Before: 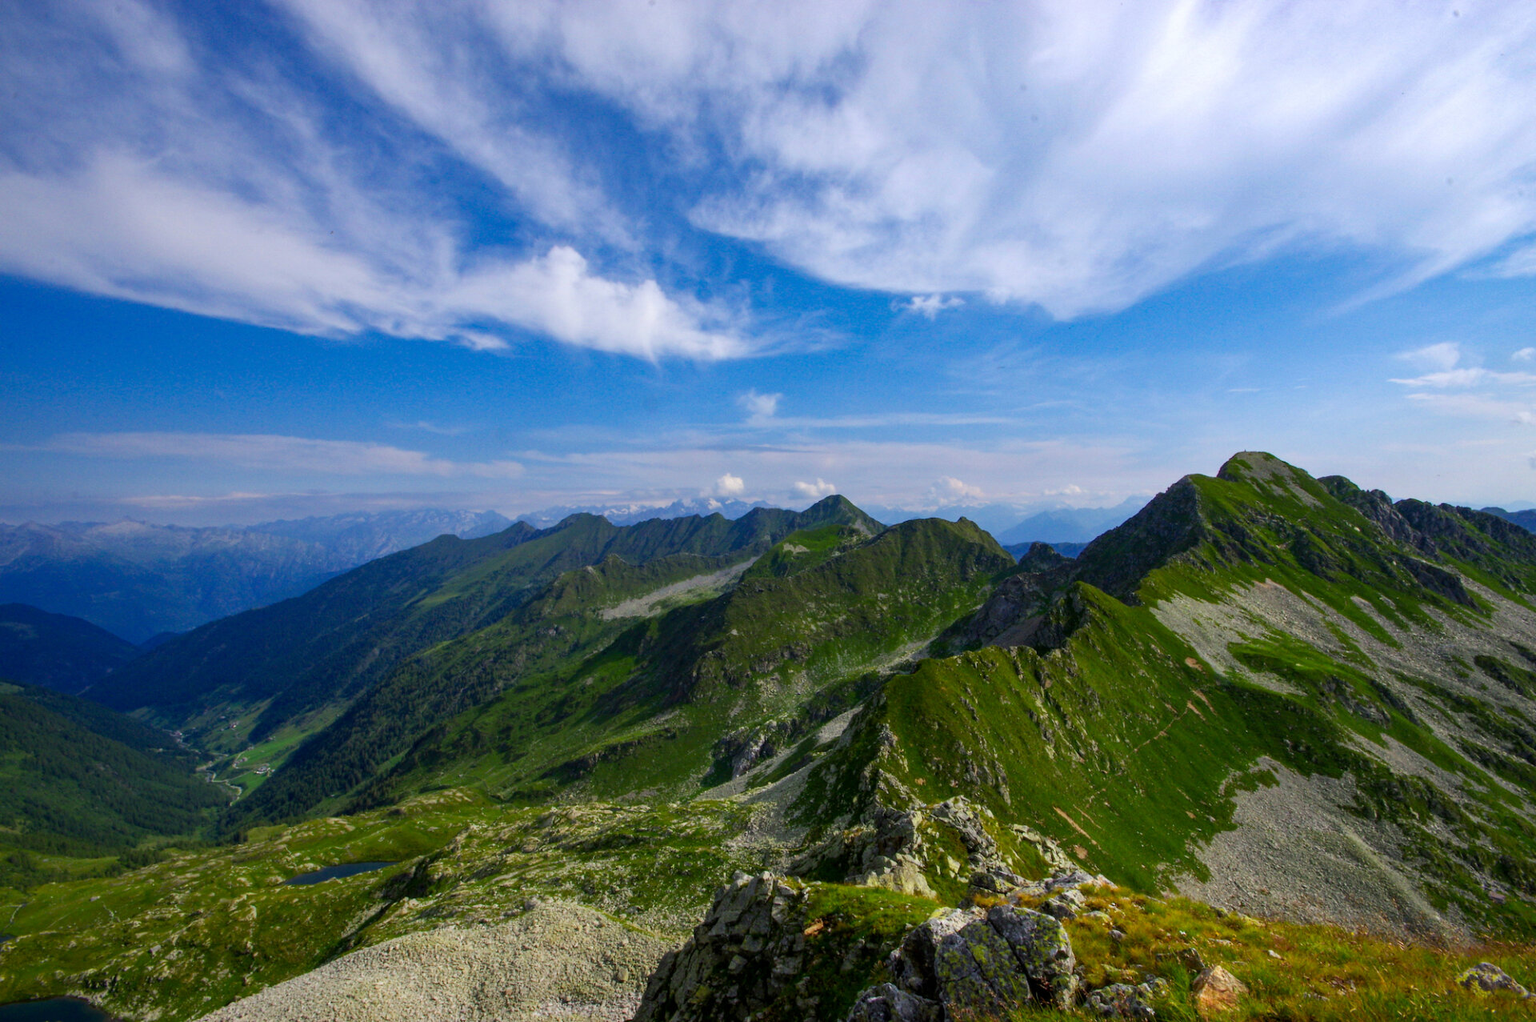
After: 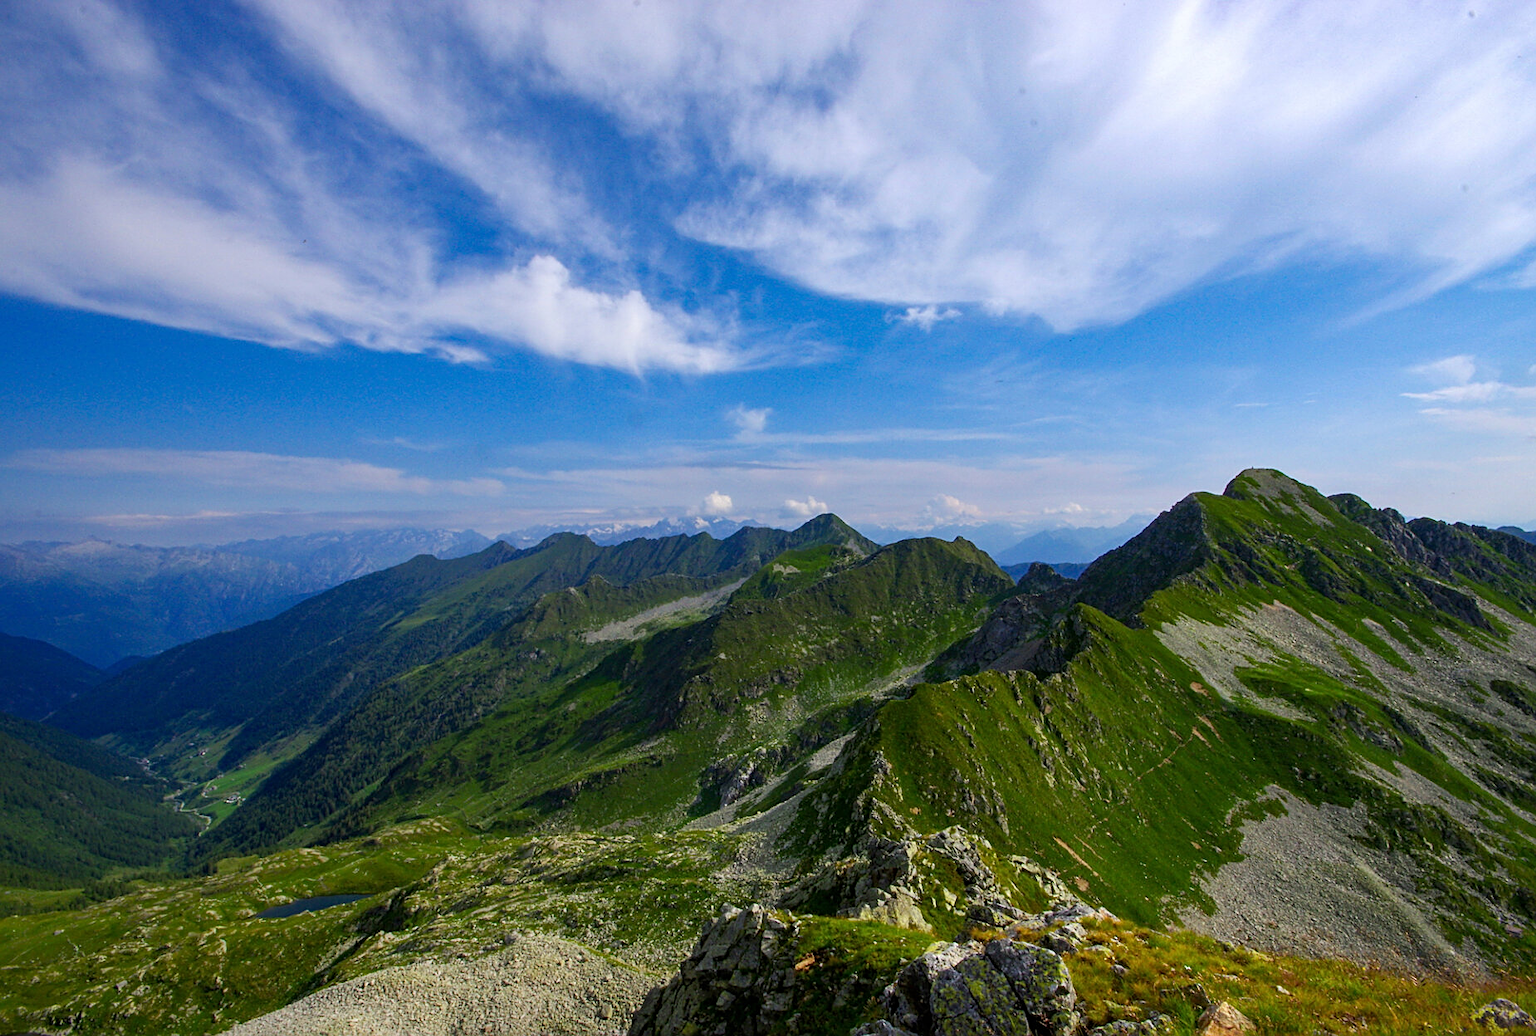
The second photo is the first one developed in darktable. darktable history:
sharpen: on, module defaults
crop and rotate: left 2.536%, right 1.107%, bottom 2.246%
